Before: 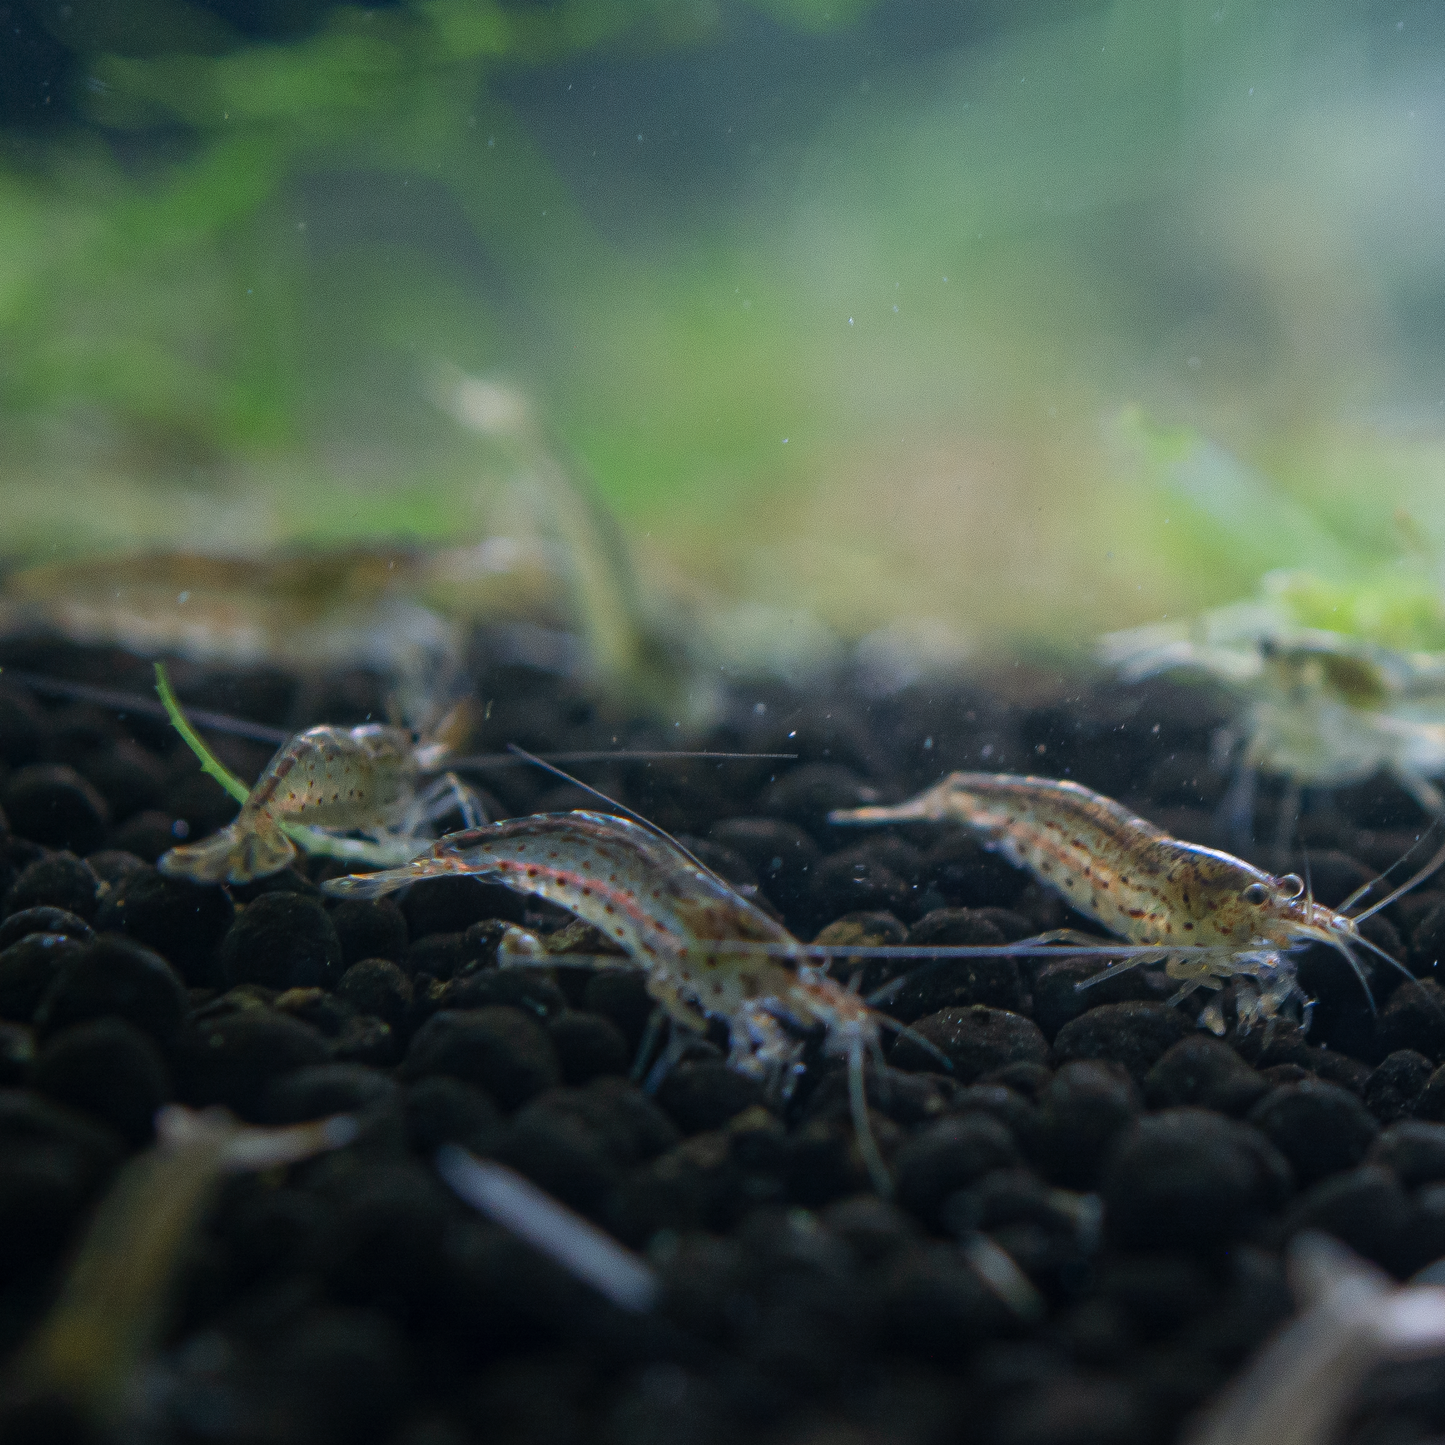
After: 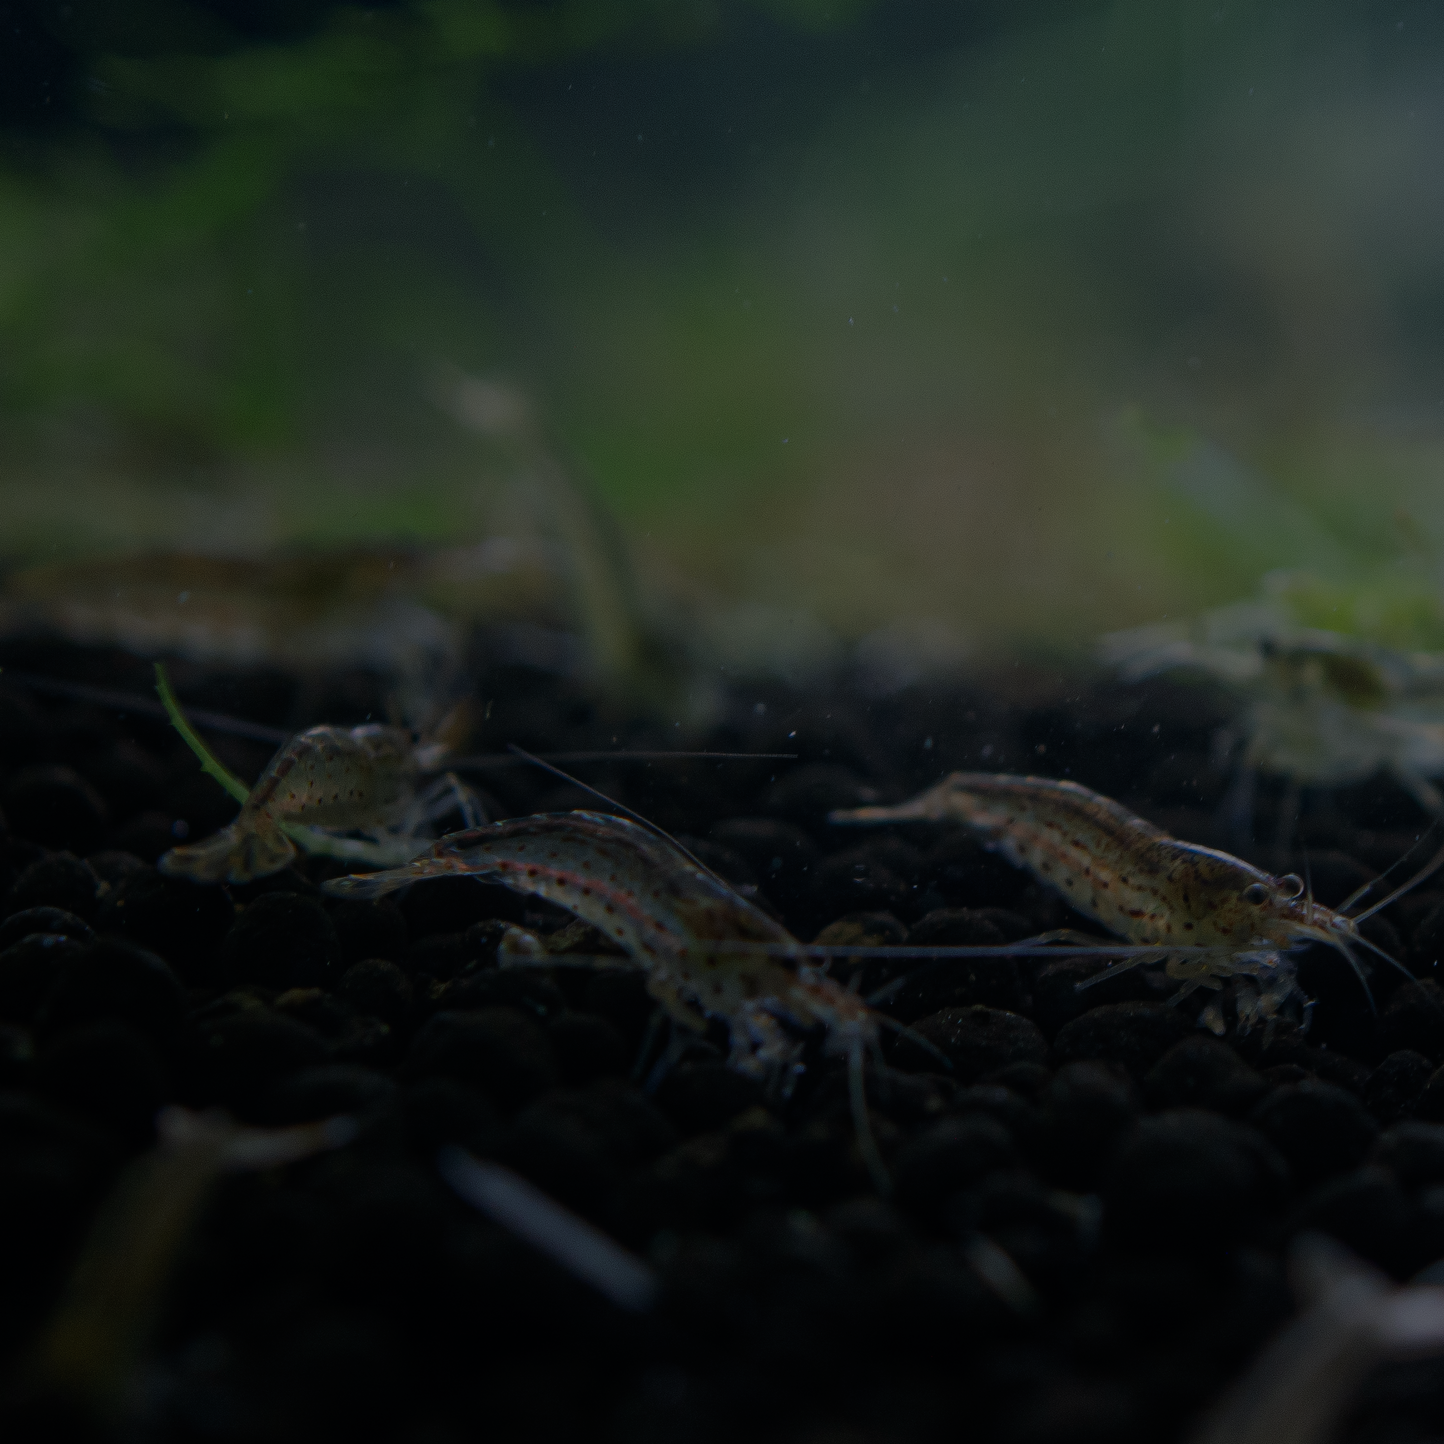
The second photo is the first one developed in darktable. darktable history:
exposure: exposure -2.446 EV, compensate highlight preservation false
